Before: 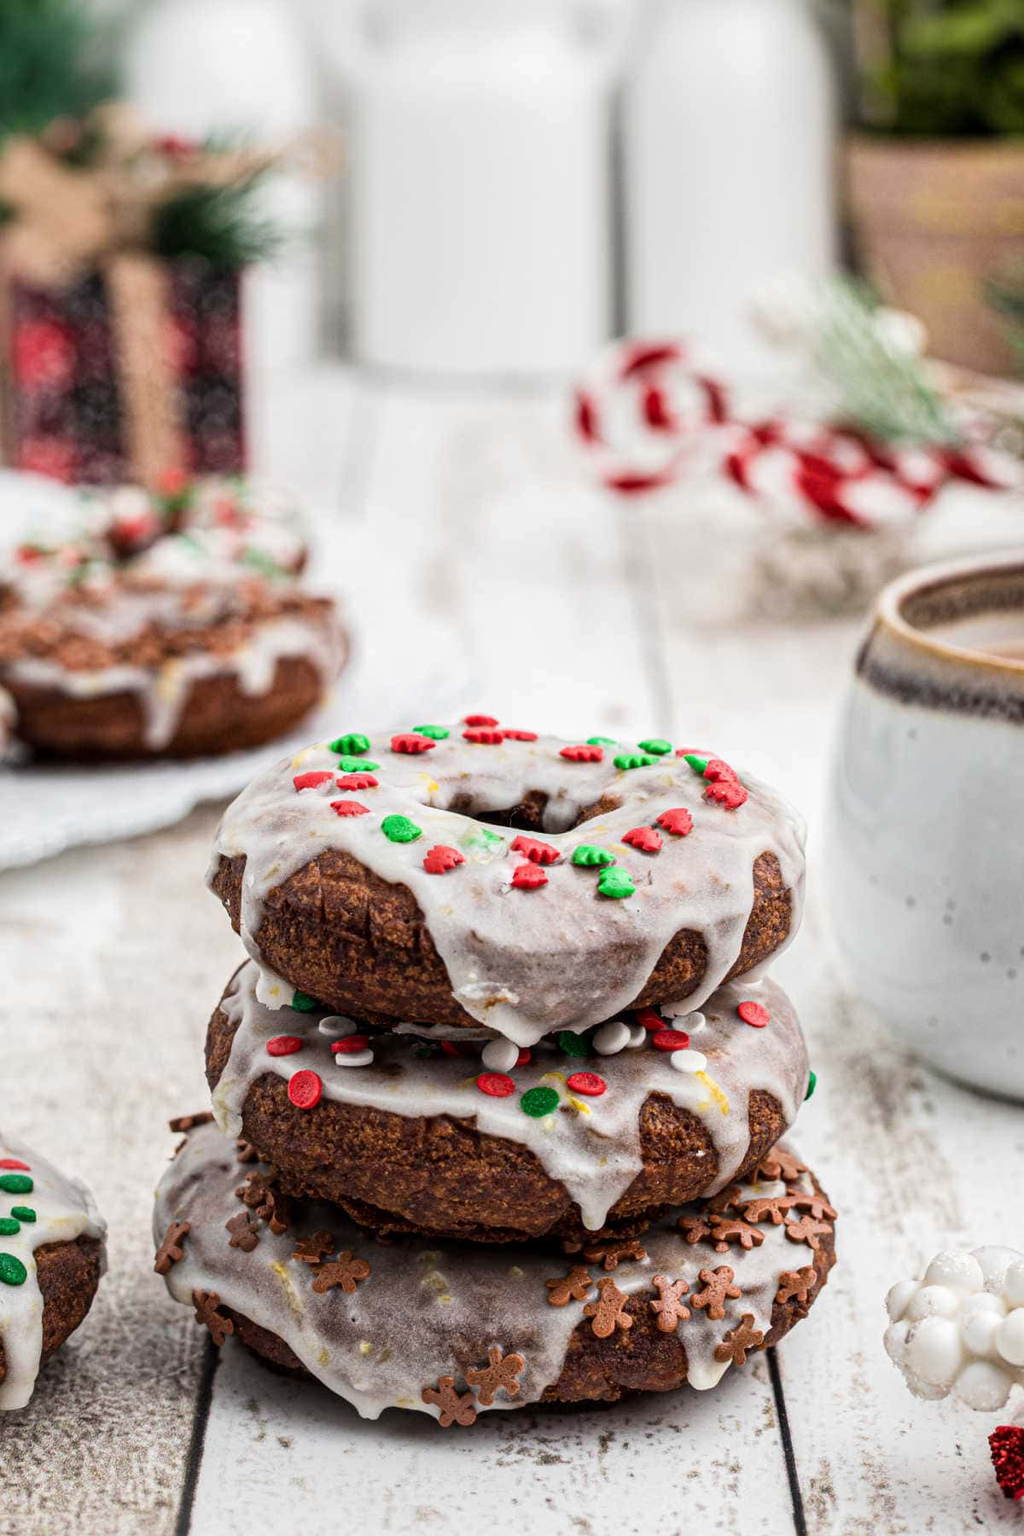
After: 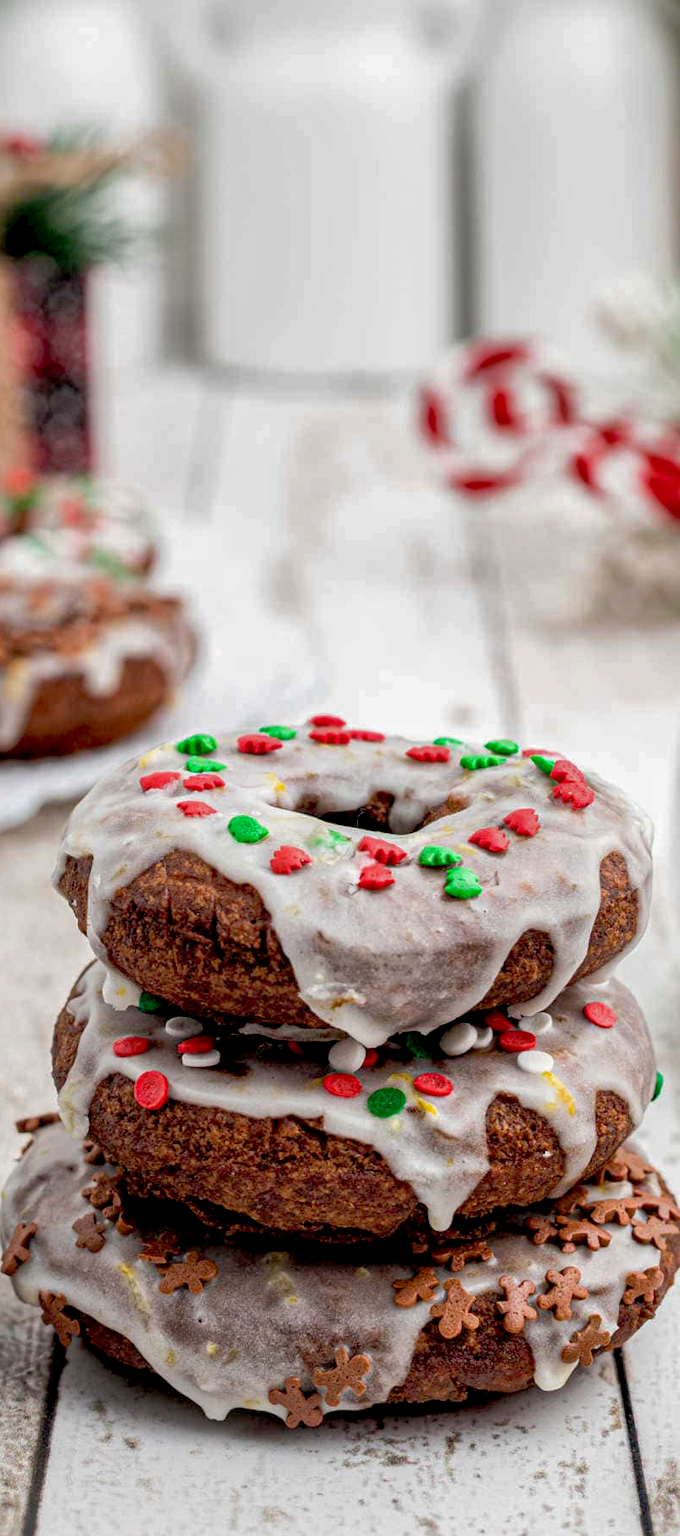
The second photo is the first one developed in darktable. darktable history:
crop and rotate: left 15.077%, right 18.437%
shadows and highlights: on, module defaults
exposure: black level correction 0.009, exposure 0.017 EV, compensate exposure bias true, compensate highlight preservation false
